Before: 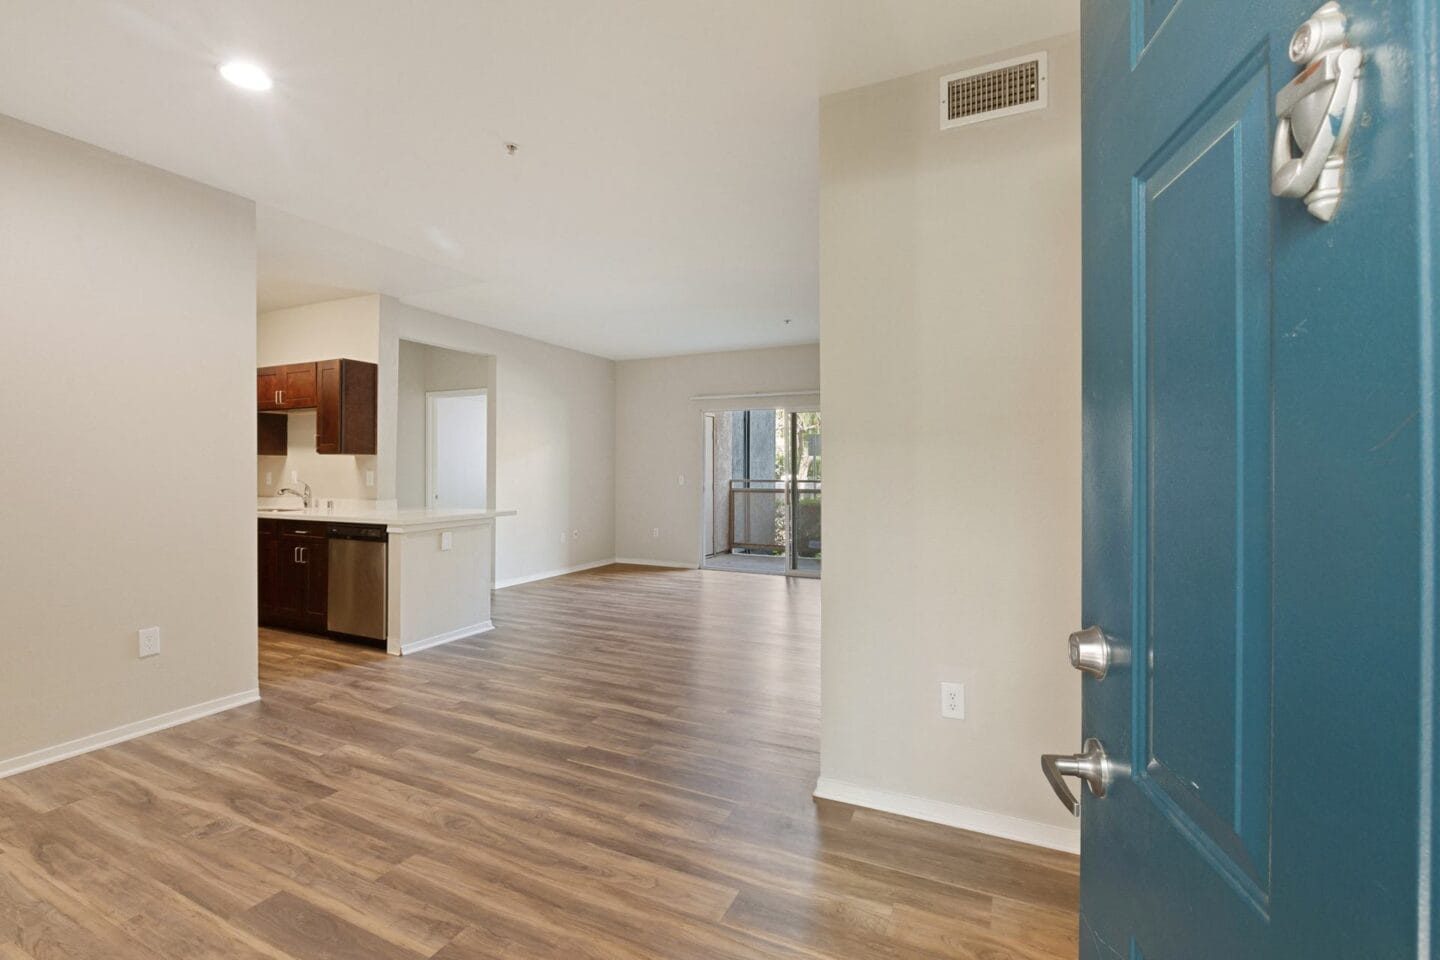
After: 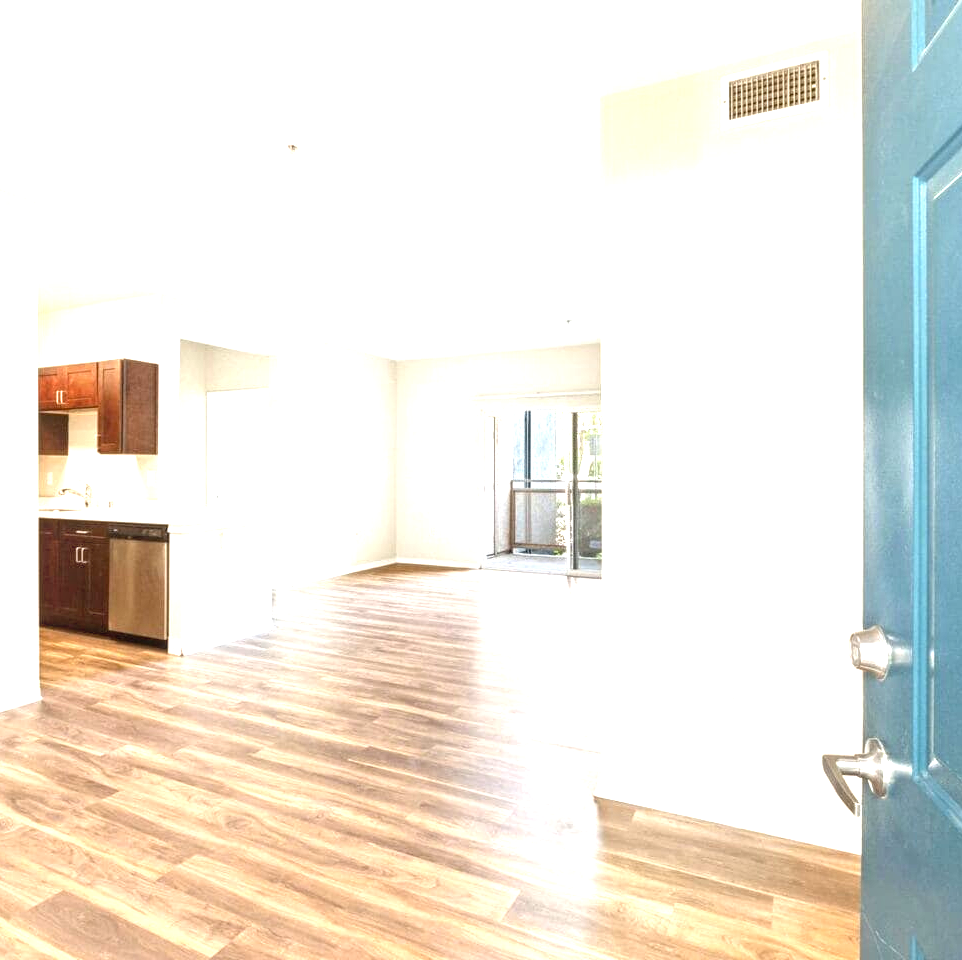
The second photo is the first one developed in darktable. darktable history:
local contrast: on, module defaults
color calibration: illuminant same as pipeline (D50), adaptation none (bypass), x 0.333, y 0.334, temperature 5010.08 K
crop and rotate: left 15.267%, right 17.906%
exposure: black level correction 0.001, exposure 1.642 EV, compensate highlight preservation false
